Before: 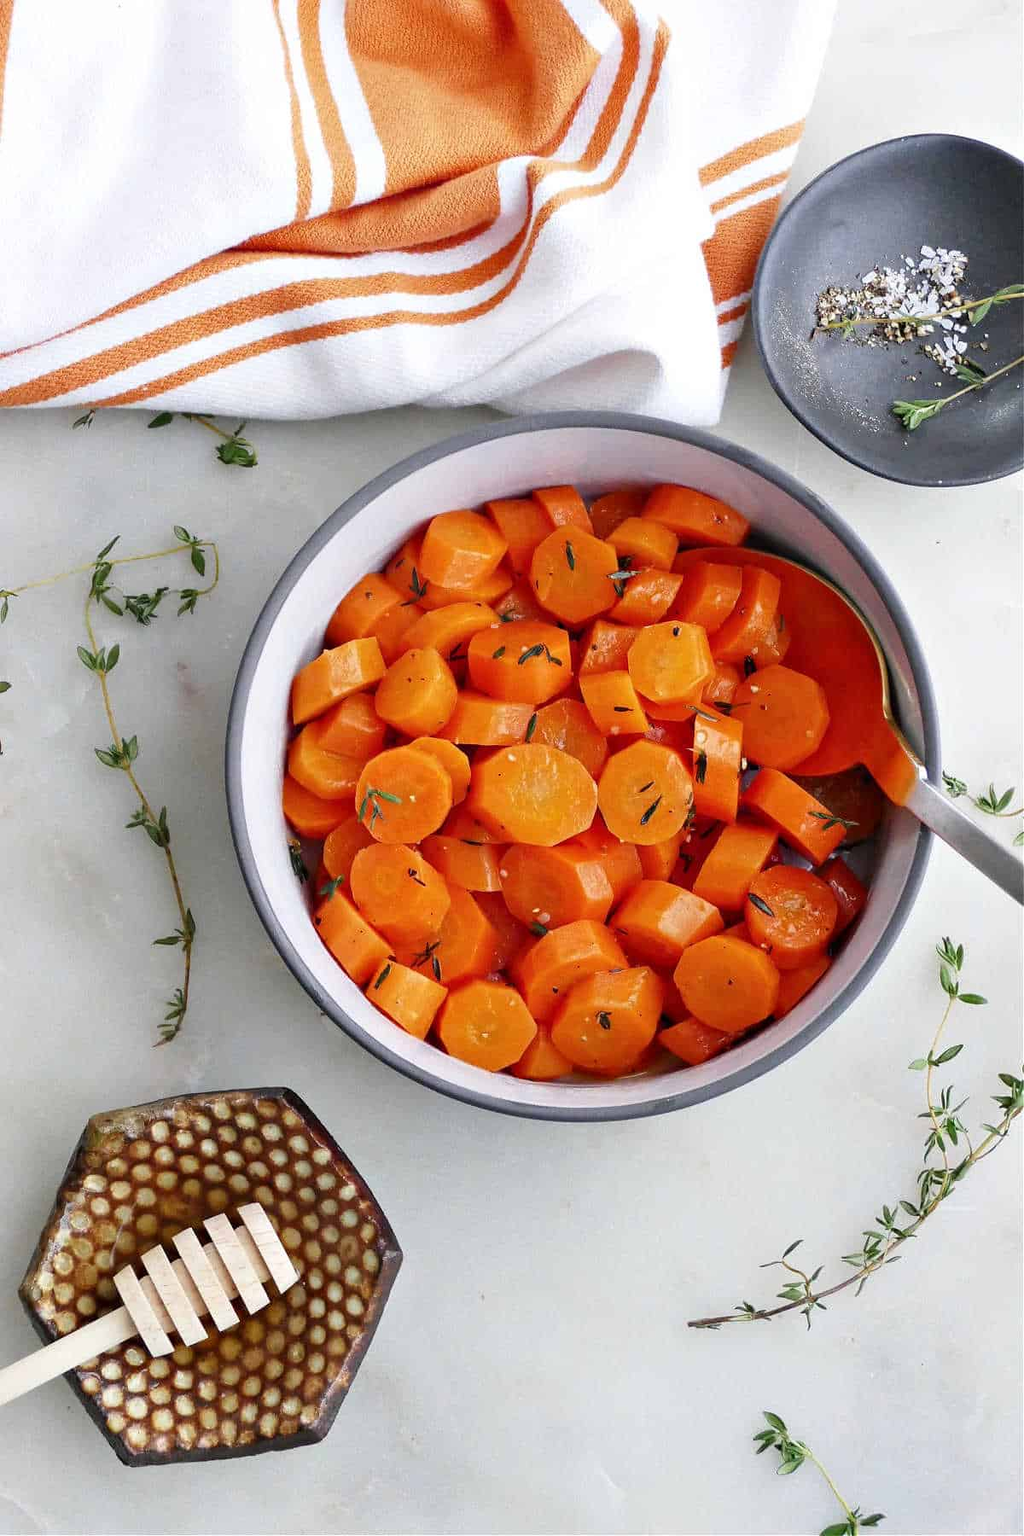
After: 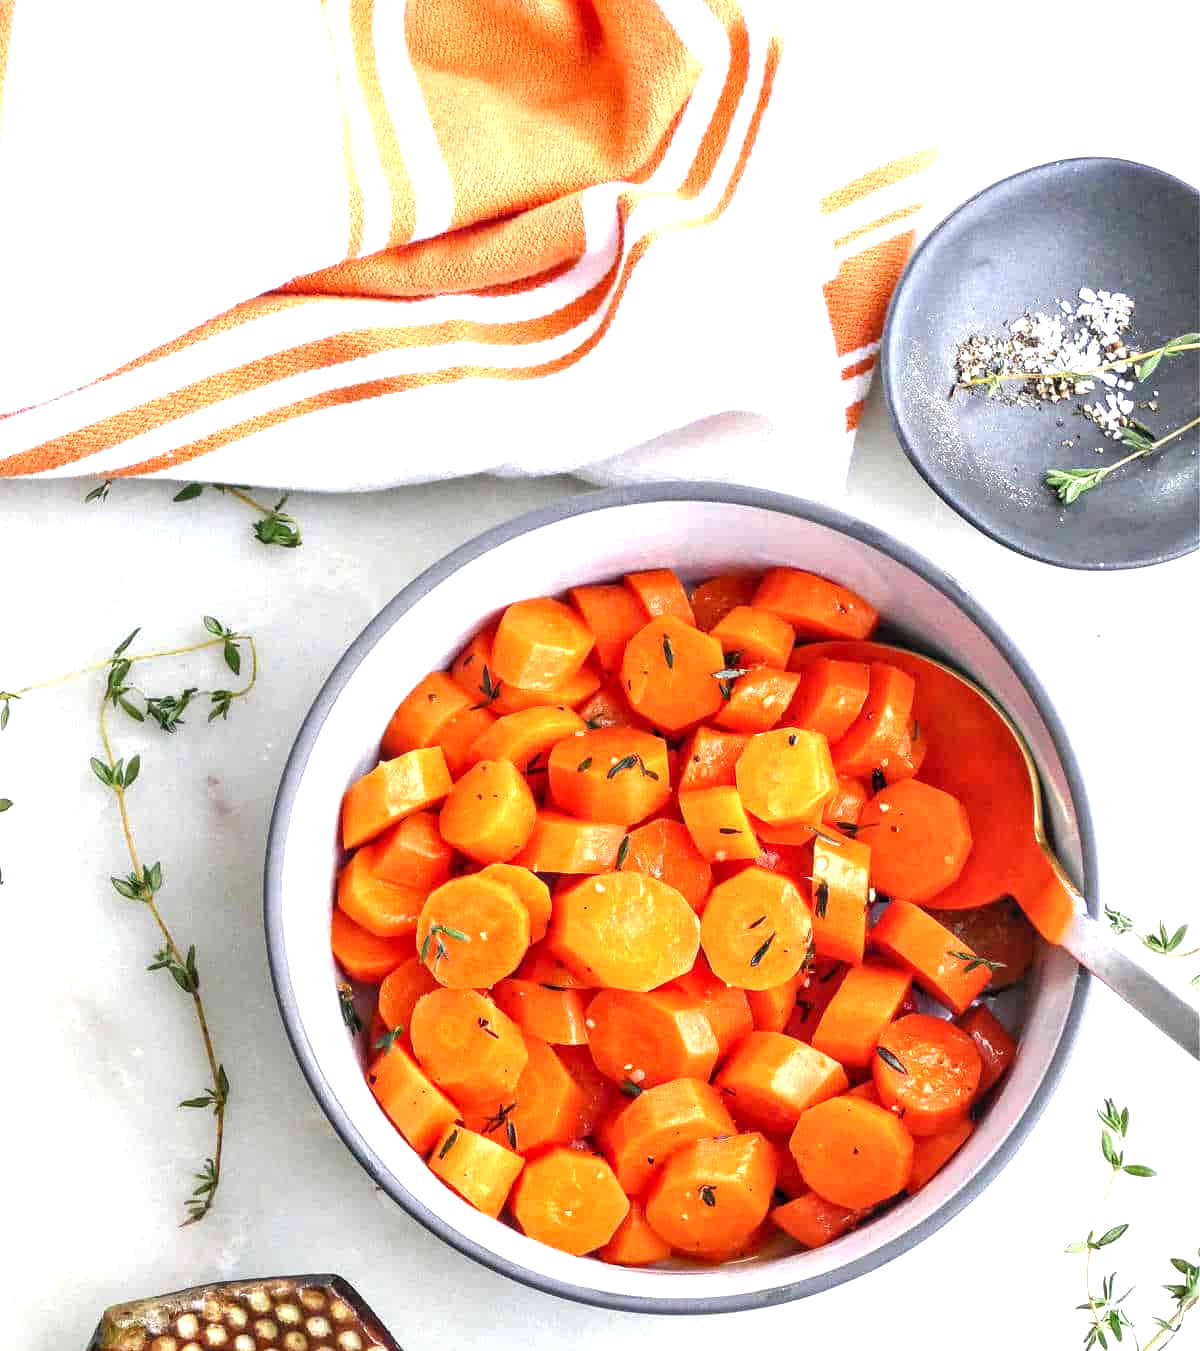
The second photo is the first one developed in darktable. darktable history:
local contrast: on, module defaults
crop: bottom 24.931%
exposure: exposure 1 EV, compensate exposure bias true, compensate highlight preservation false
